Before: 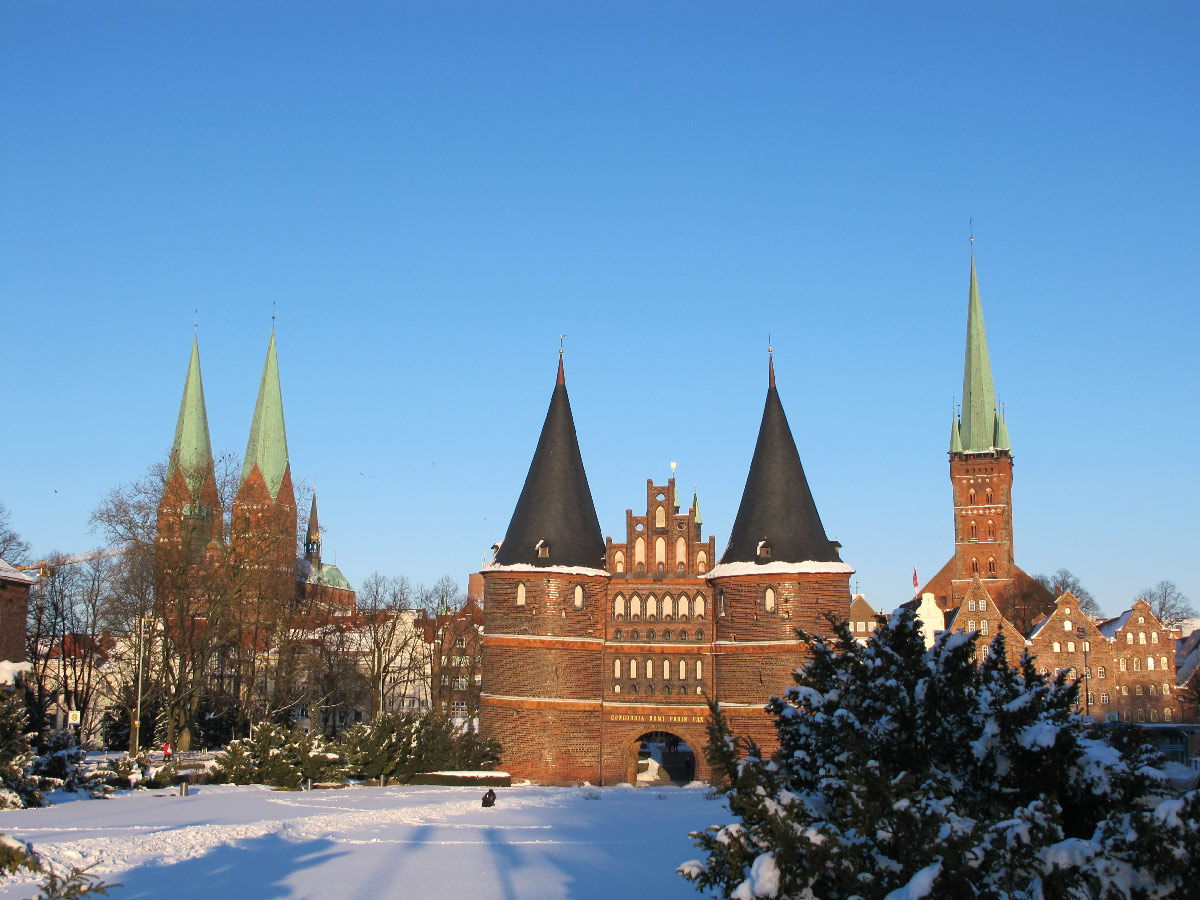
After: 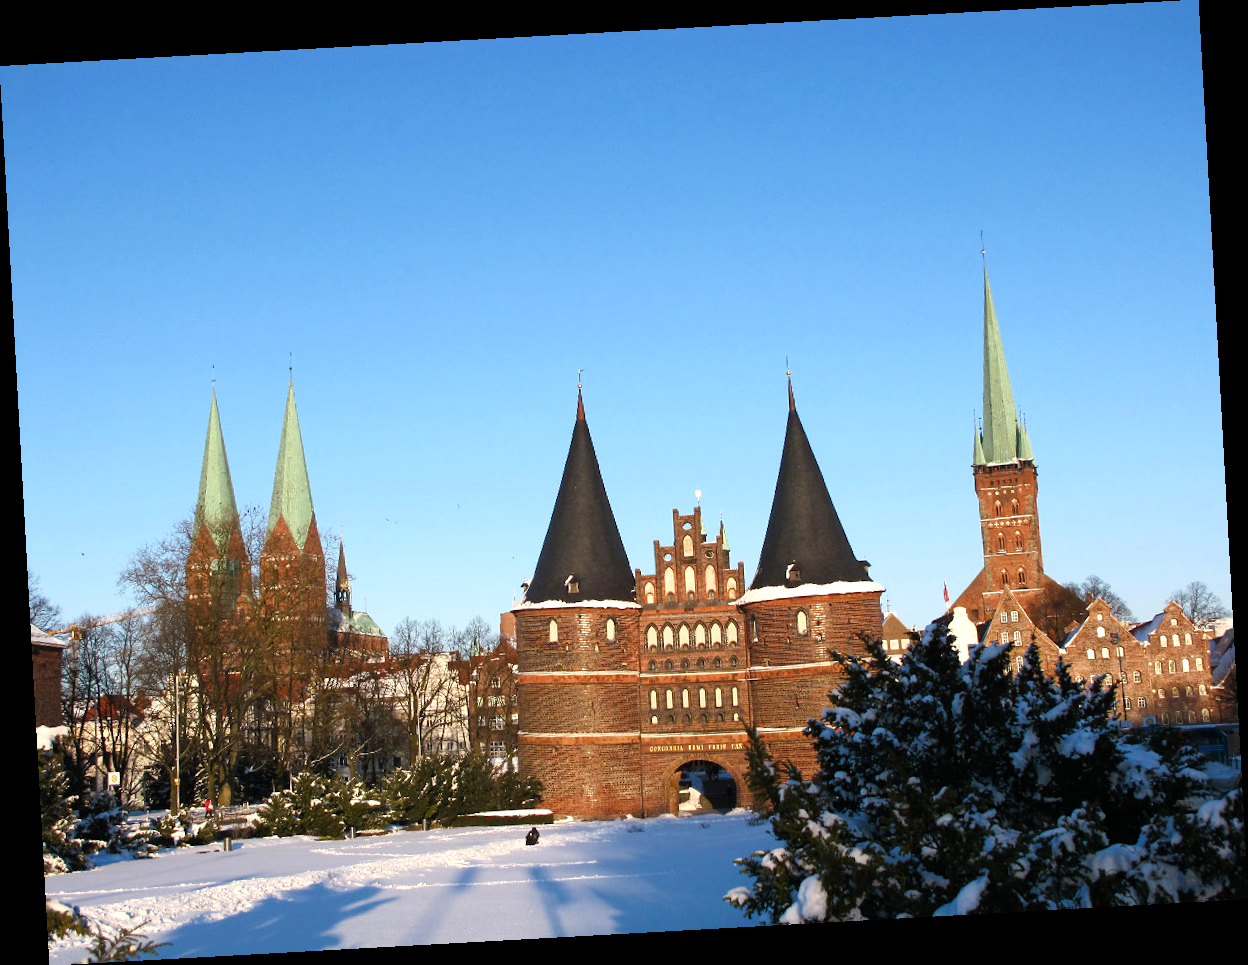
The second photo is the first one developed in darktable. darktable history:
rotate and perspective: rotation -3.18°, automatic cropping off
color balance rgb: shadows lift › luminance -20%, power › hue 72.24°, highlights gain › luminance 15%, global offset › hue 171.6°, perceptual saturation grading › highlights -30%, perceptual saturation grading › shadows 20%, global vibrance 30%, contrast 10%
